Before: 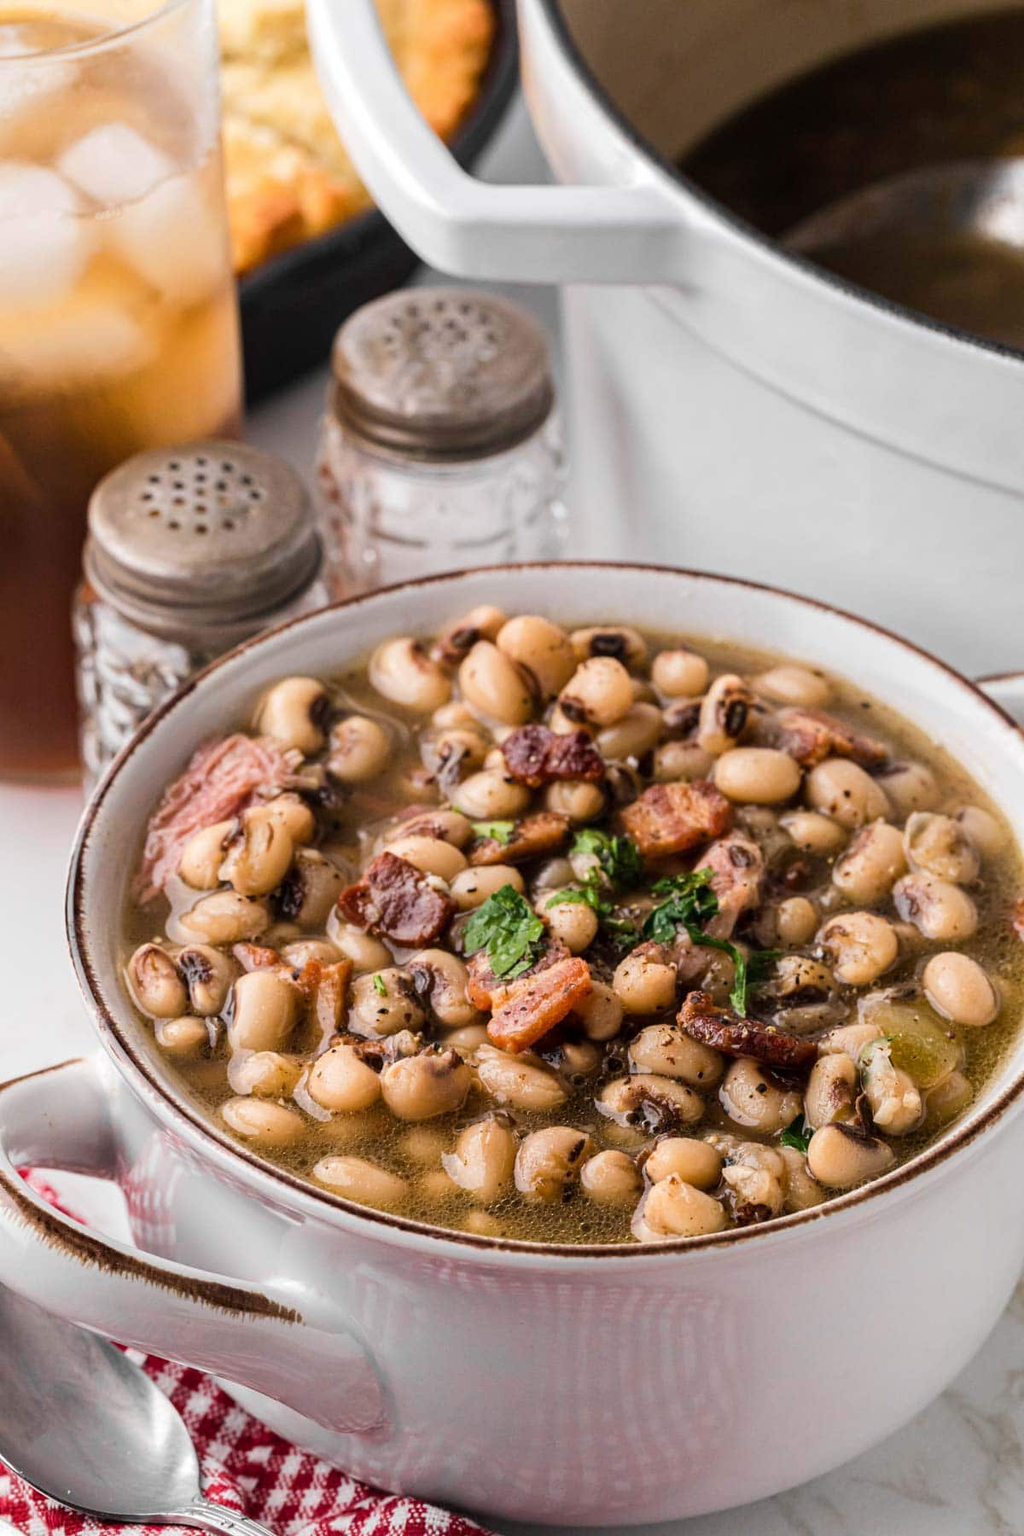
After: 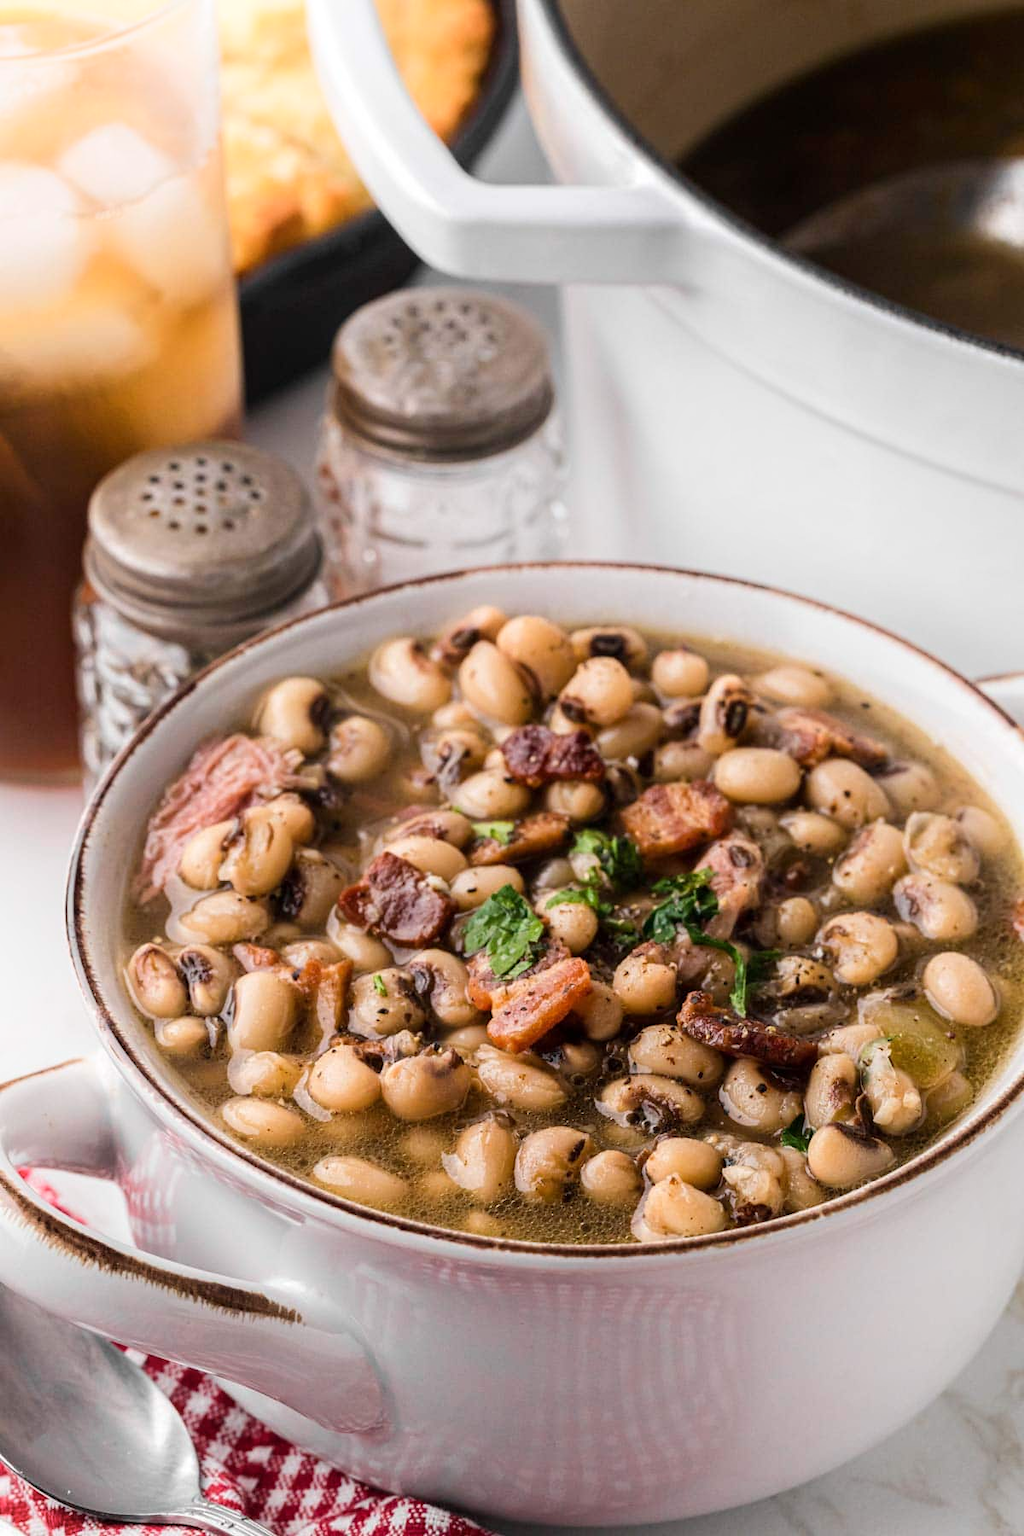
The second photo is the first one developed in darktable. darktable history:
shadows and highlights: shadows -41.61, highlights 62.93, soften with gaussian
